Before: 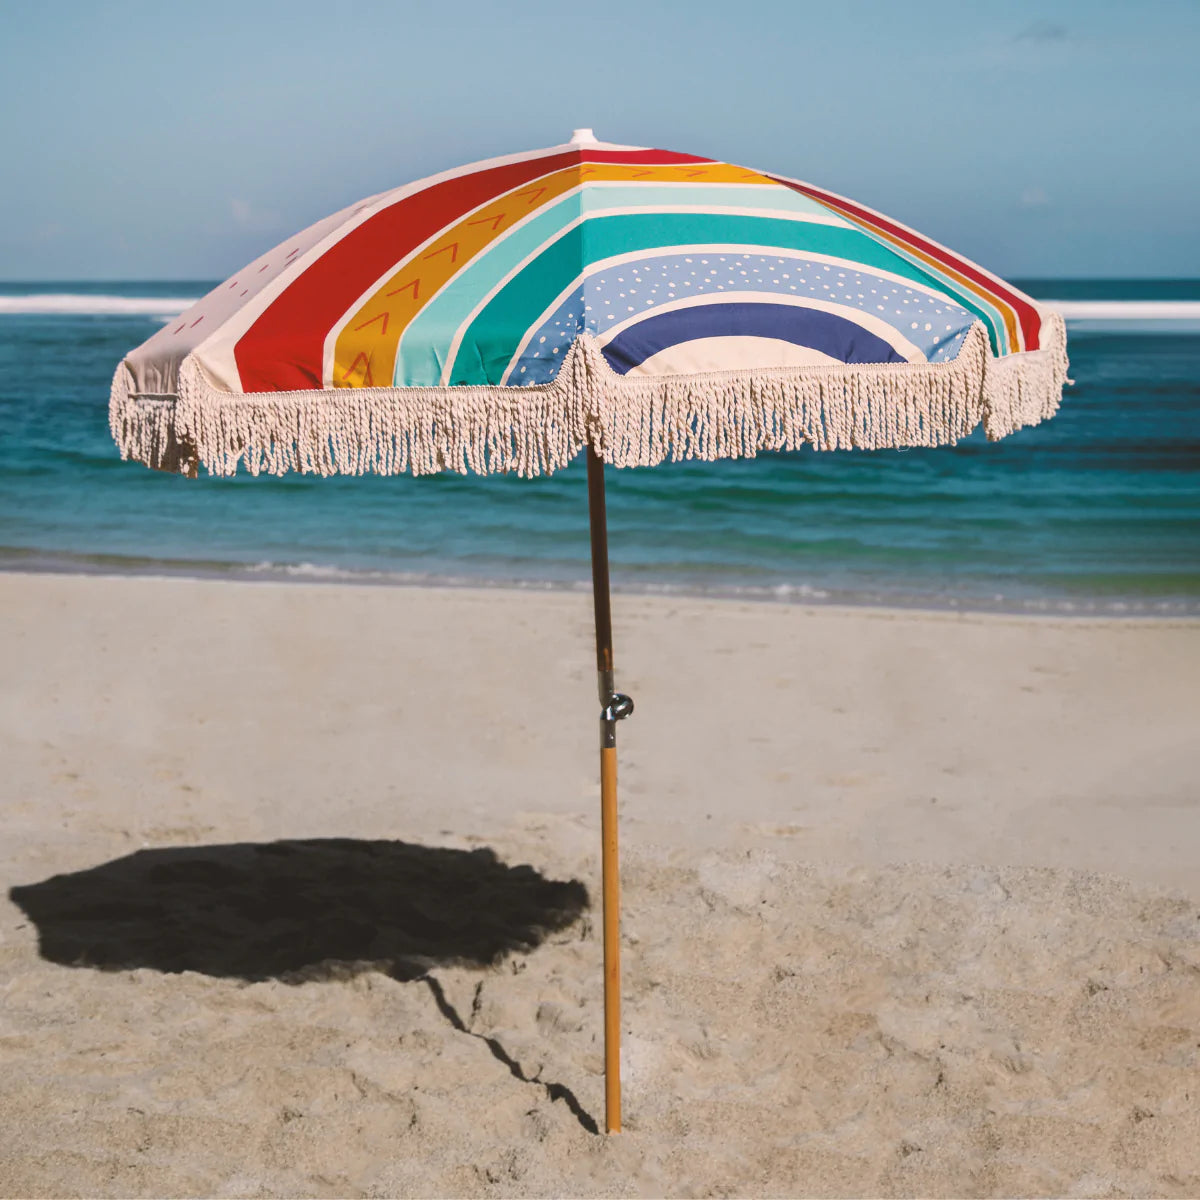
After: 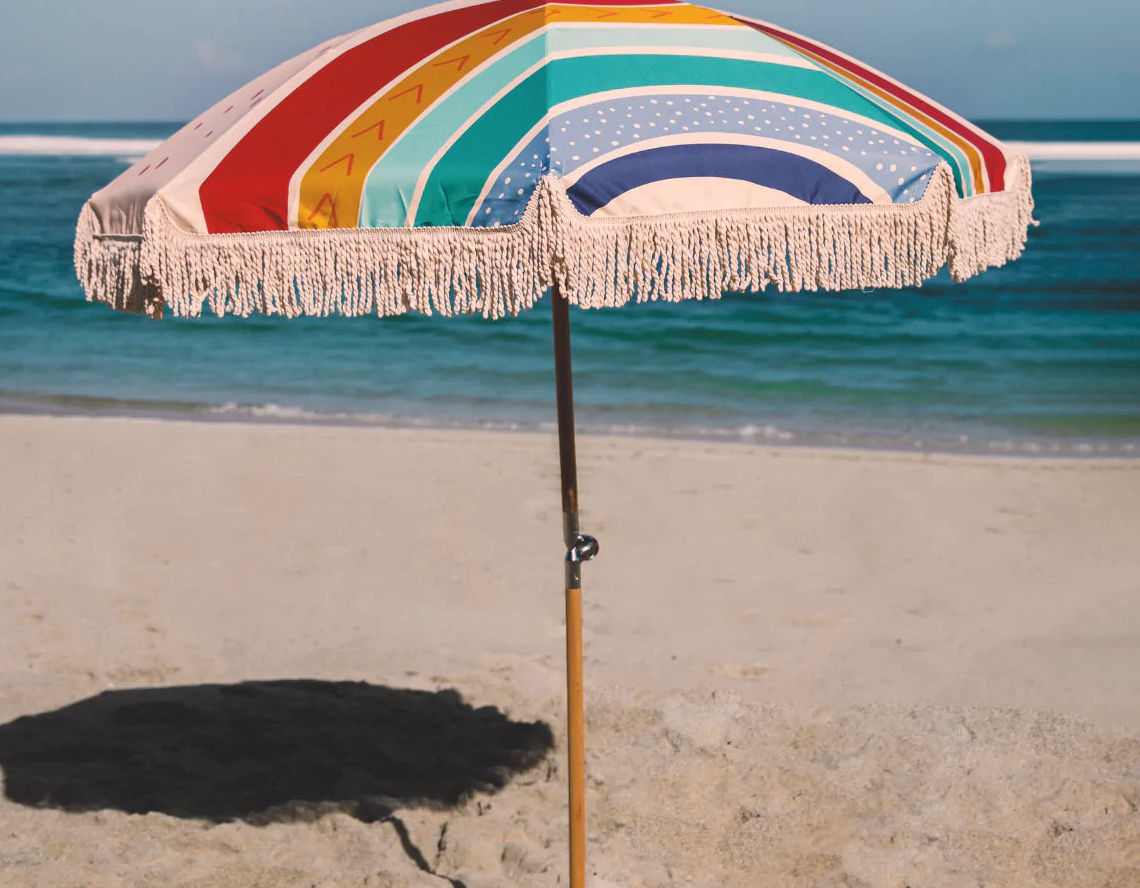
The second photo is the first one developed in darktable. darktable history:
color balance rgb: shadows lift › hue 87.51°, highlights gain › chroma 1.62%, highlights gain › hue 55.1°, global offset › chroma 0.06%, global offset › hue 253.66°, linear chroma grading › global chroma 0.5%
crop and rotate: left 2.991%, top 13.302%, right 1.981%, bottom 12.636%
color zones: curves: ch0 [(0, 0.5) (0.143, 0.5) (0.286, 0.5) (0.429, 0.5) (0.571, 0.5) (0.714, 0.476) (0.857, 0.5) (1, 0.5)]; ch2 [(0, 0.5) (0.143, 0.5) (0.286, 0.5) (0.429, 0.5) (0.571, 0.5) (0.714, 0.487) (0.857, 0.5) (1, 0.5)]
